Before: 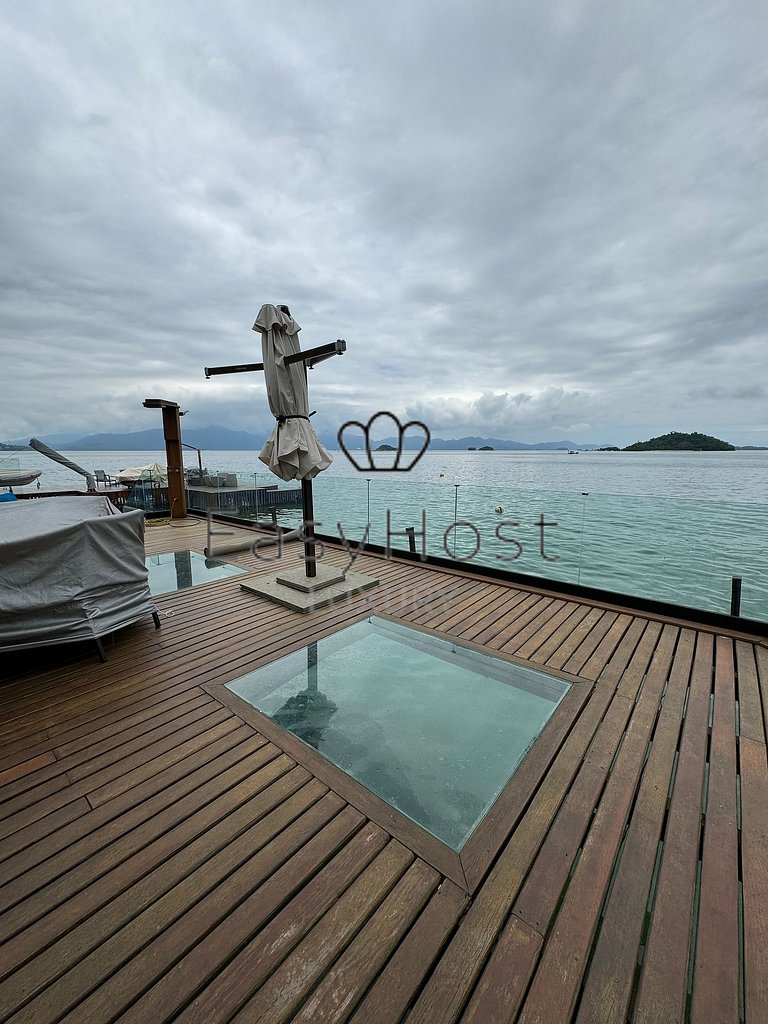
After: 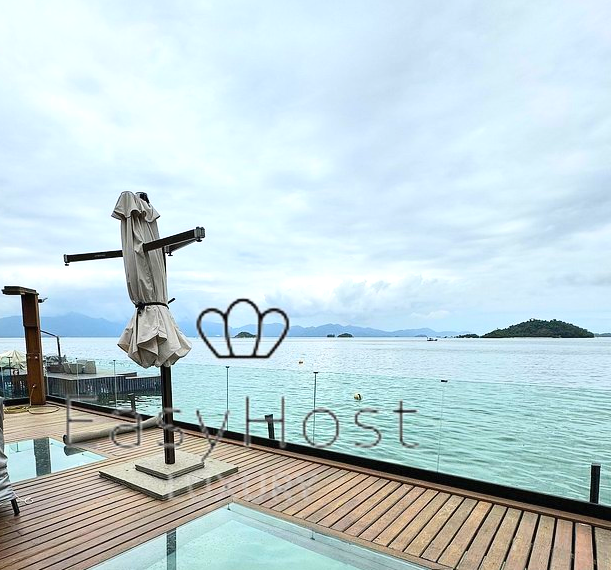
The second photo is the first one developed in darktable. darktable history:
exposure: black level correction 0, exposure 0.499 EV, compensate highlight preservation false
contrast brightness saturation: contrast 0.203, brightness 0.163, saturation 0.22
crop: left 18.416%, top 11.074%, right 1.973%, bottom 33.182%
